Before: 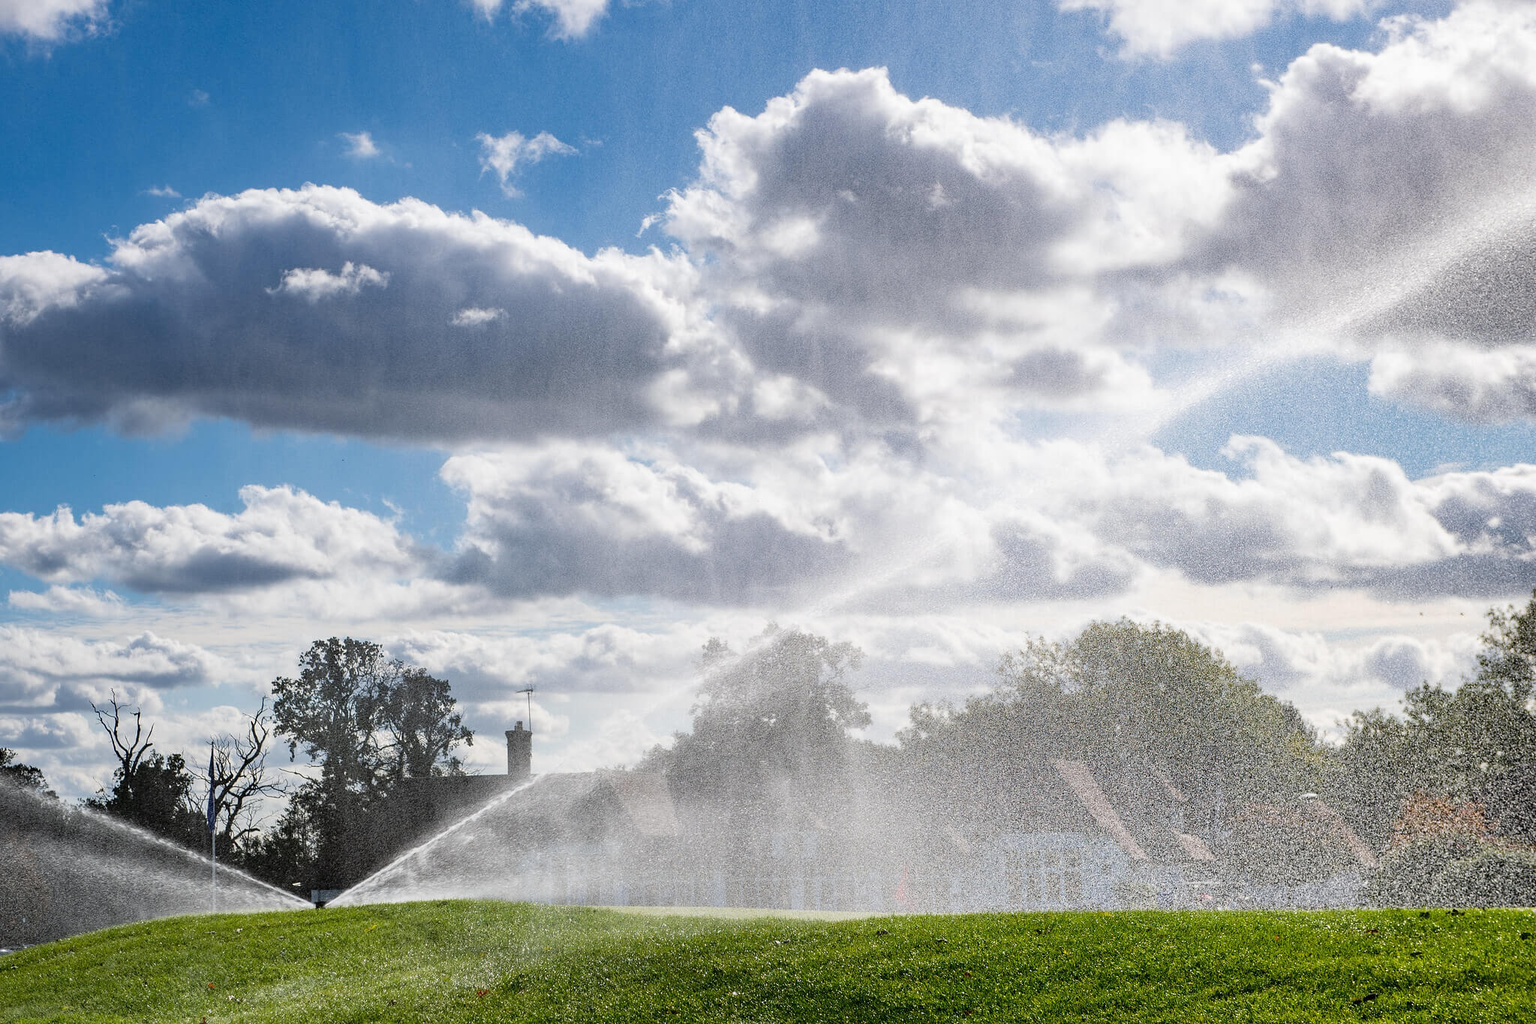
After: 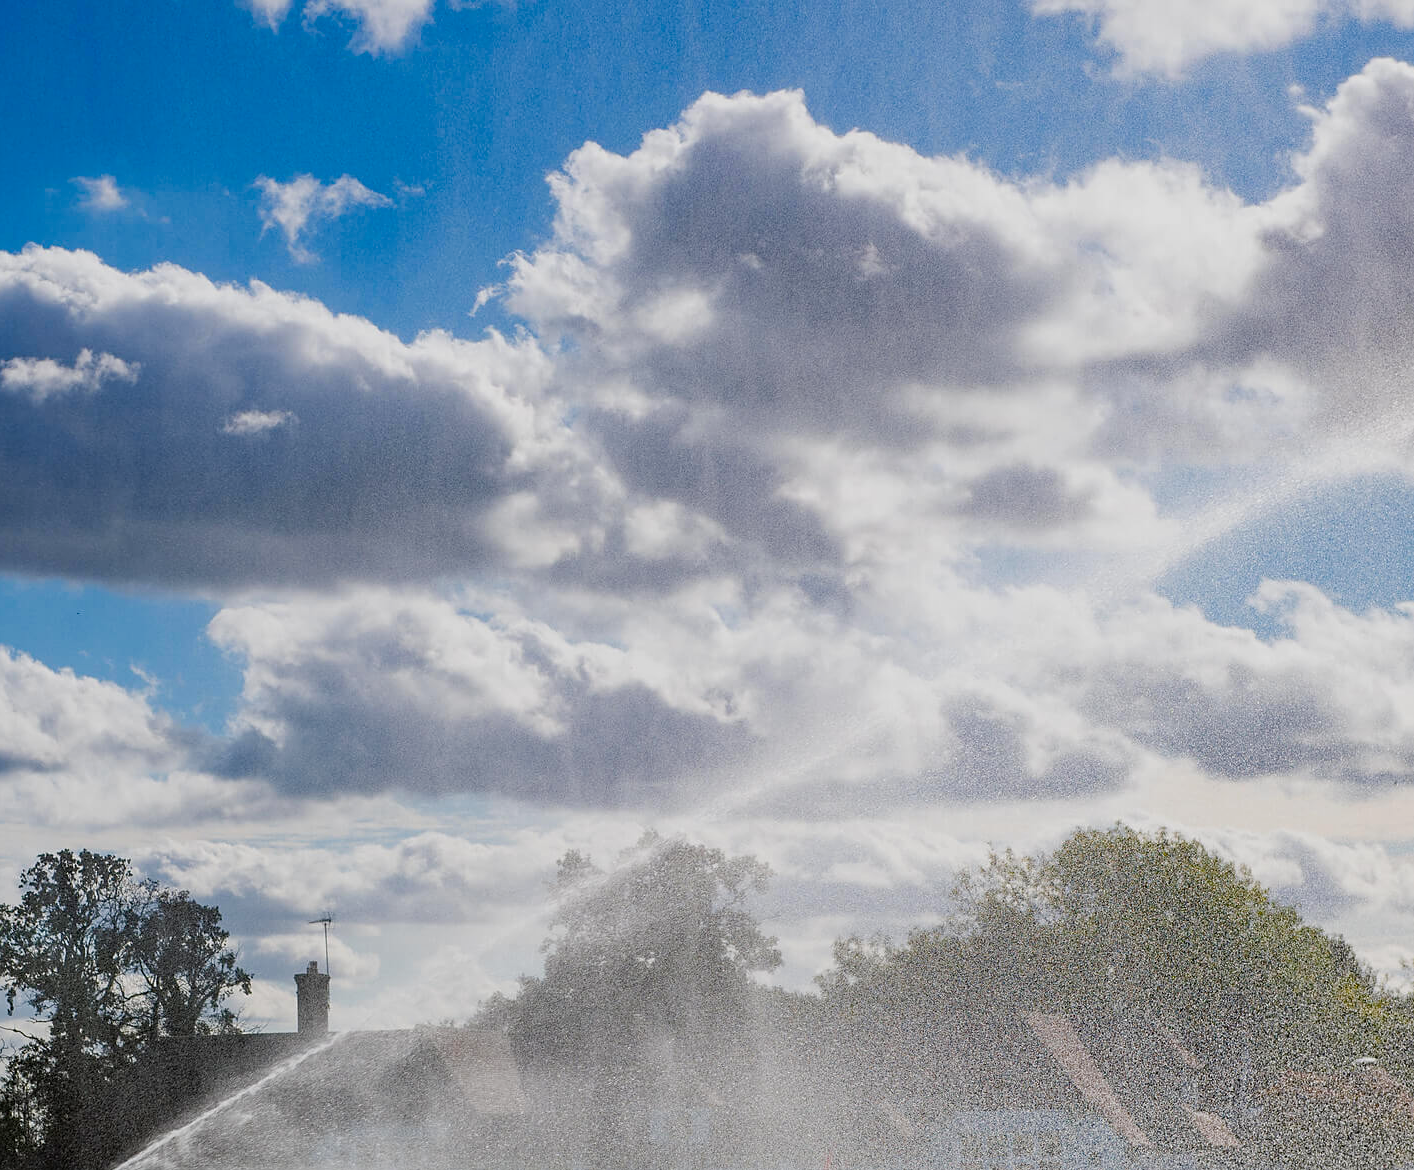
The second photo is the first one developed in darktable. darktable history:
crop: left 18.539%, right 12.378%, bottom 14.231%
sharpen: amount 0.205
color balance rgb: perceptual saturation grading › global saturation 38.87%, perceptual saturation grading › highlights -25.795%, perceptual saturation grading › mid-tones 35.262%, perceptual saturation grading › shadows 35.498%
exposure: exposure -0.407 EV, compensate highlight preservation false
